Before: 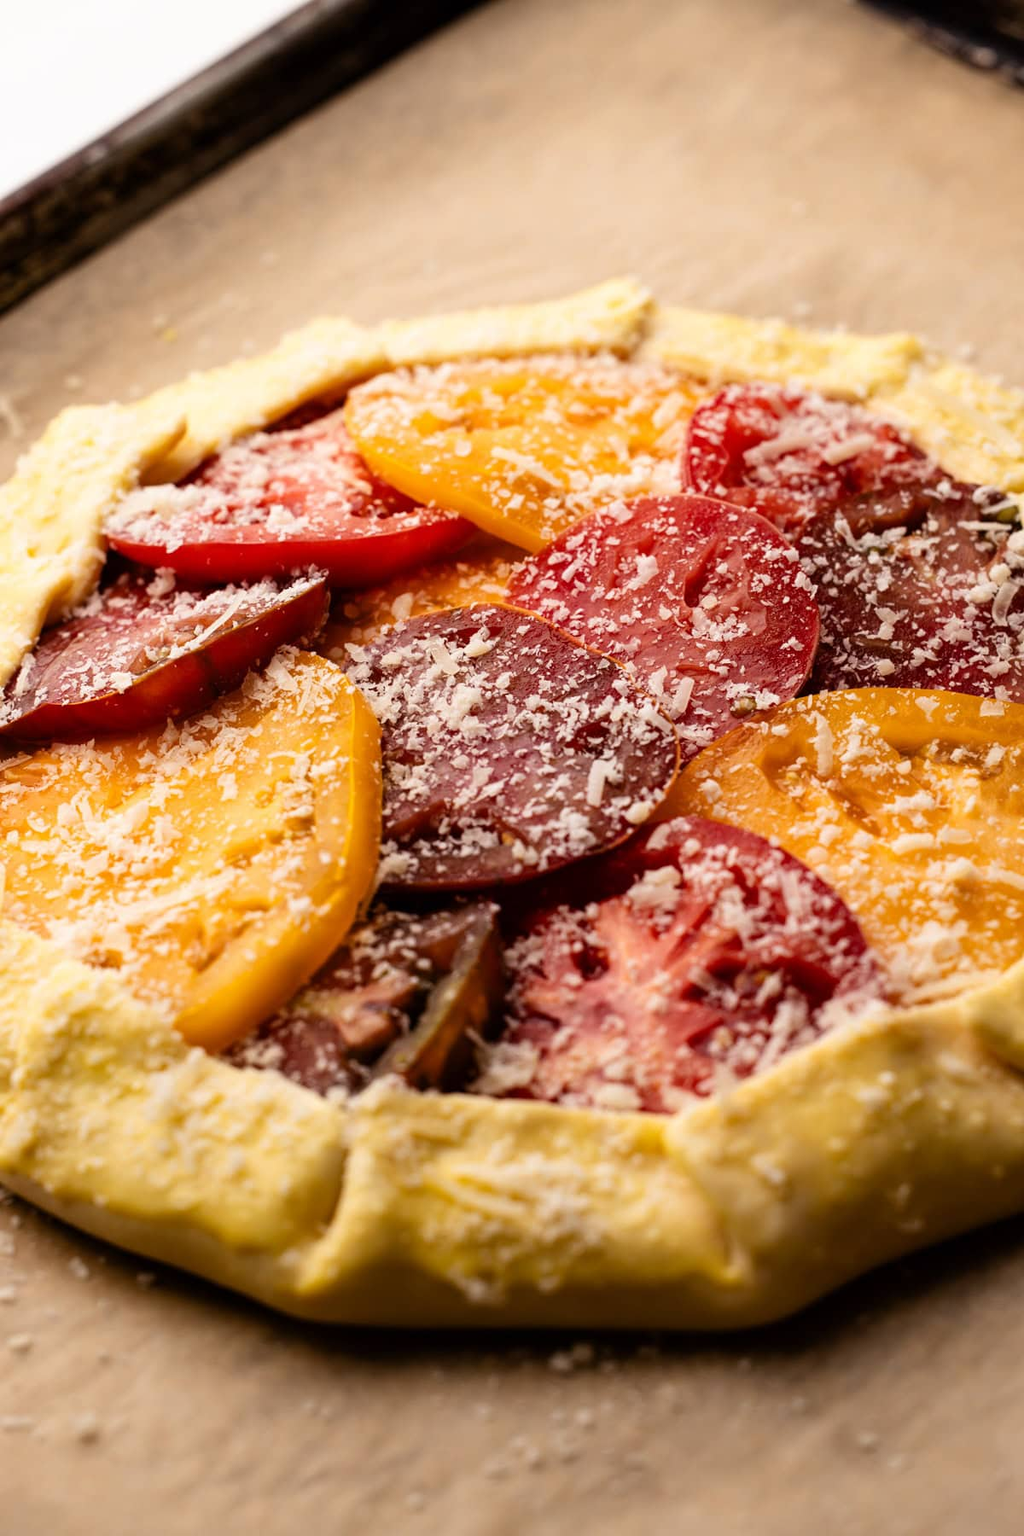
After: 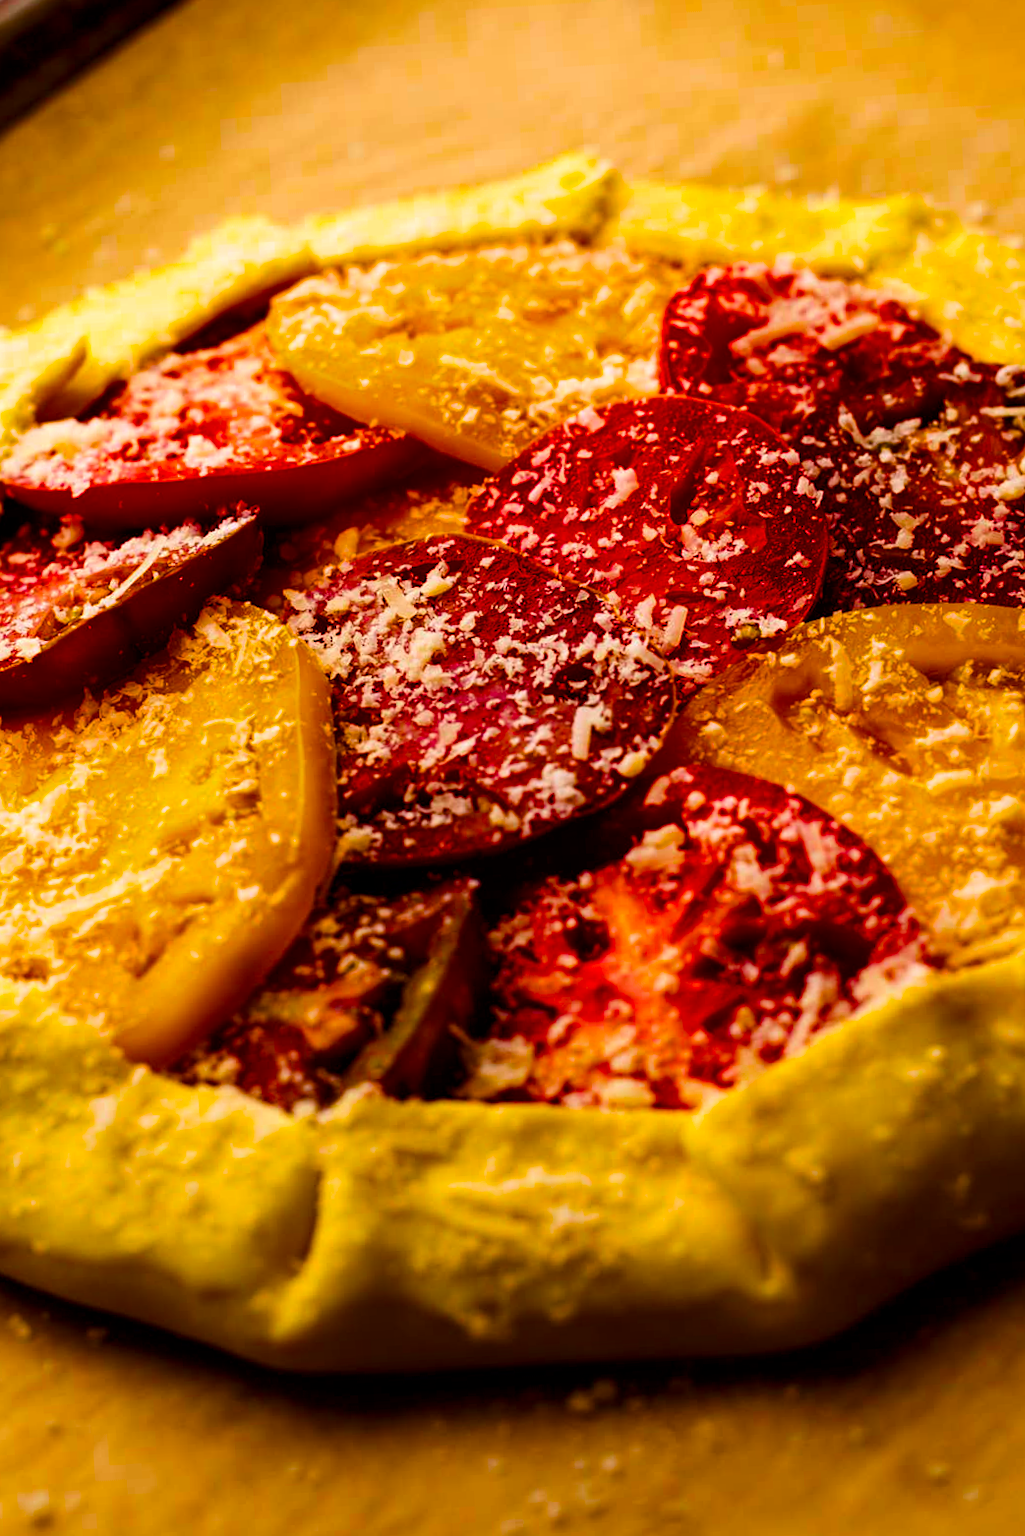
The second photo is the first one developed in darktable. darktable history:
crop and rotate: angle 3.37°, left 5.505%, top 5.704%
color balance rgb: perceptual saturation grading › global saturation 64.479%, perceptual saturation grading › highlights 59.279%, perceptual saturation grading › mid-tones 49.265%, perceptual saturation grading › shadows 49.53%, global vibrance 20%
contrast brightness saturation: contrast 0.066, brightness -0.153, saturation 0.116
